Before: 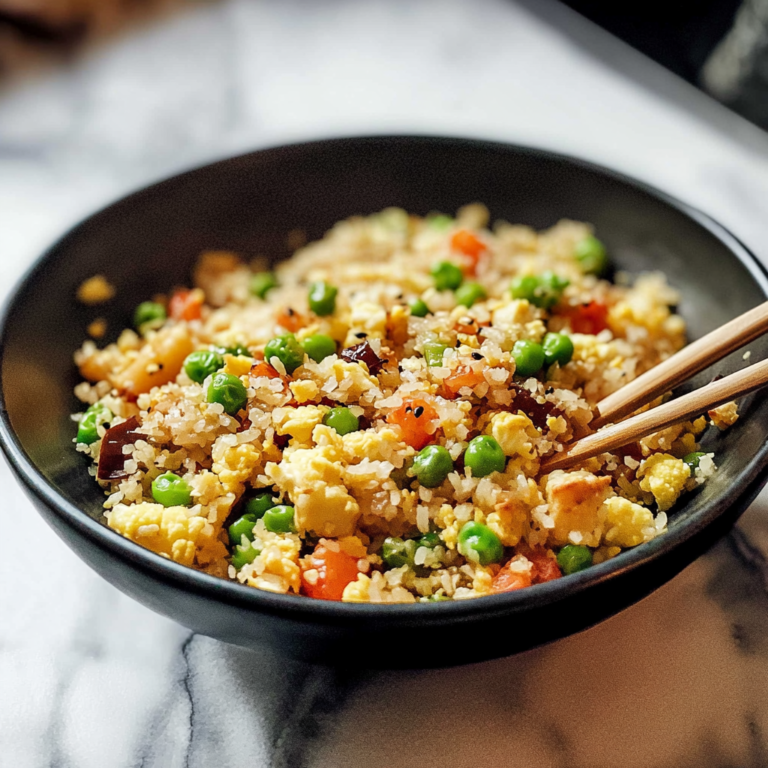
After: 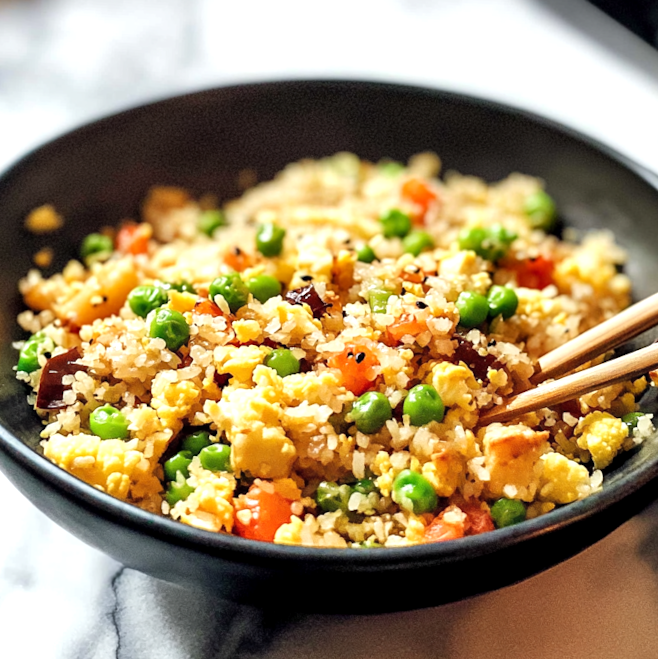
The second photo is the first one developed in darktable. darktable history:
crop and rotate: angle -2.98°, left 5.299%, top 5.161%, right 4.686%, bottom 4.633%
exposure: black level correction 0.001, exposure 0.5 EV, compensate highlight preservation false
